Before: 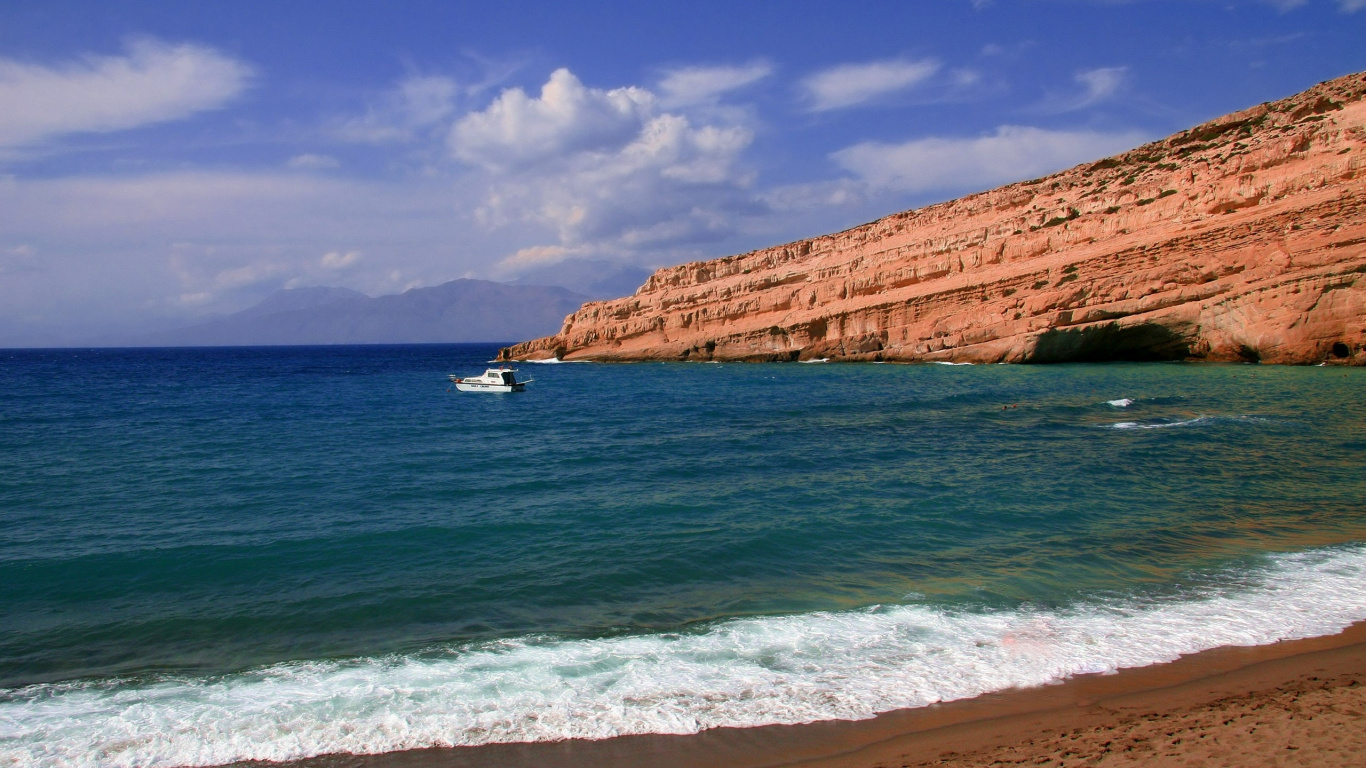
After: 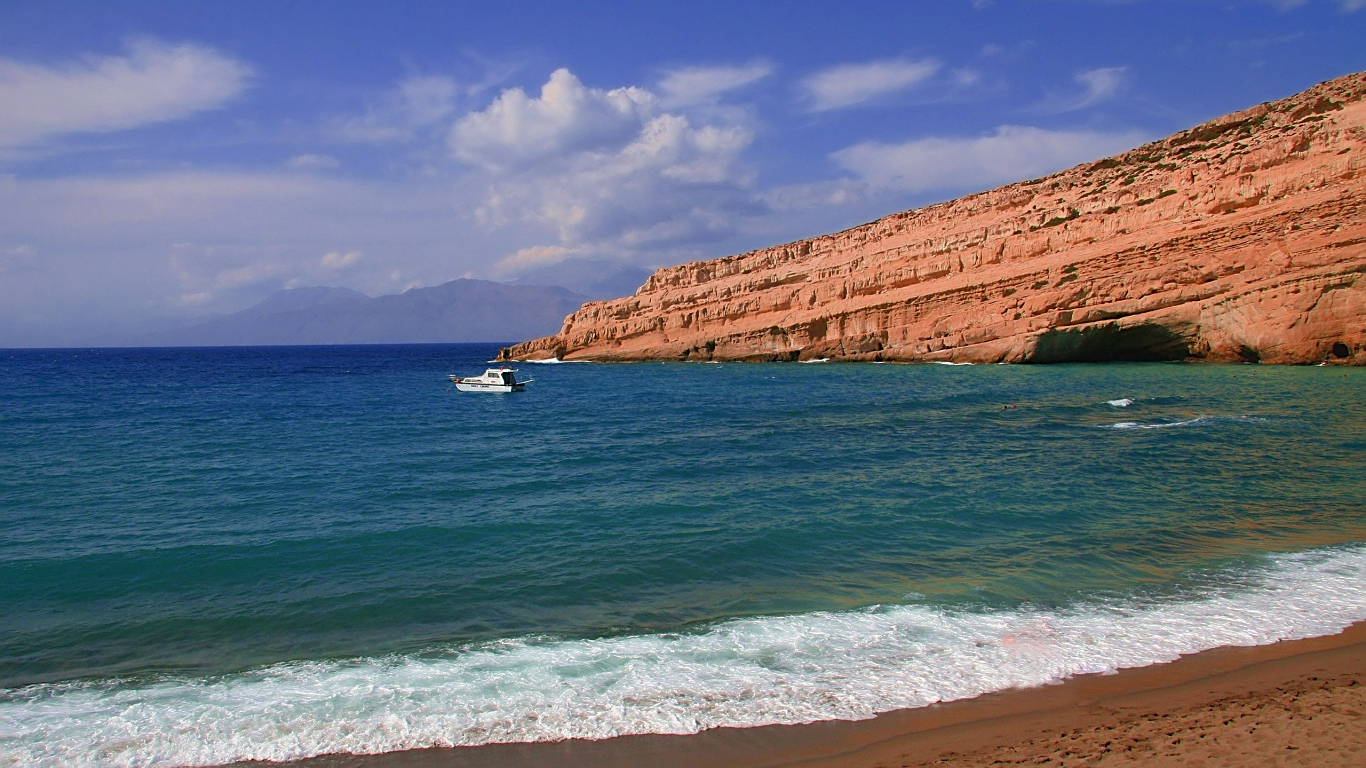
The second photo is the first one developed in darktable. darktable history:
sharpen: on, module defaults
shadows and highlights: on, module defaults
contrast equalizer: octaves 7, y [[0.6 ×6], [0.55 ×6], [0 ×6], [0 ×6], [0 ×6]], mix -0.2
